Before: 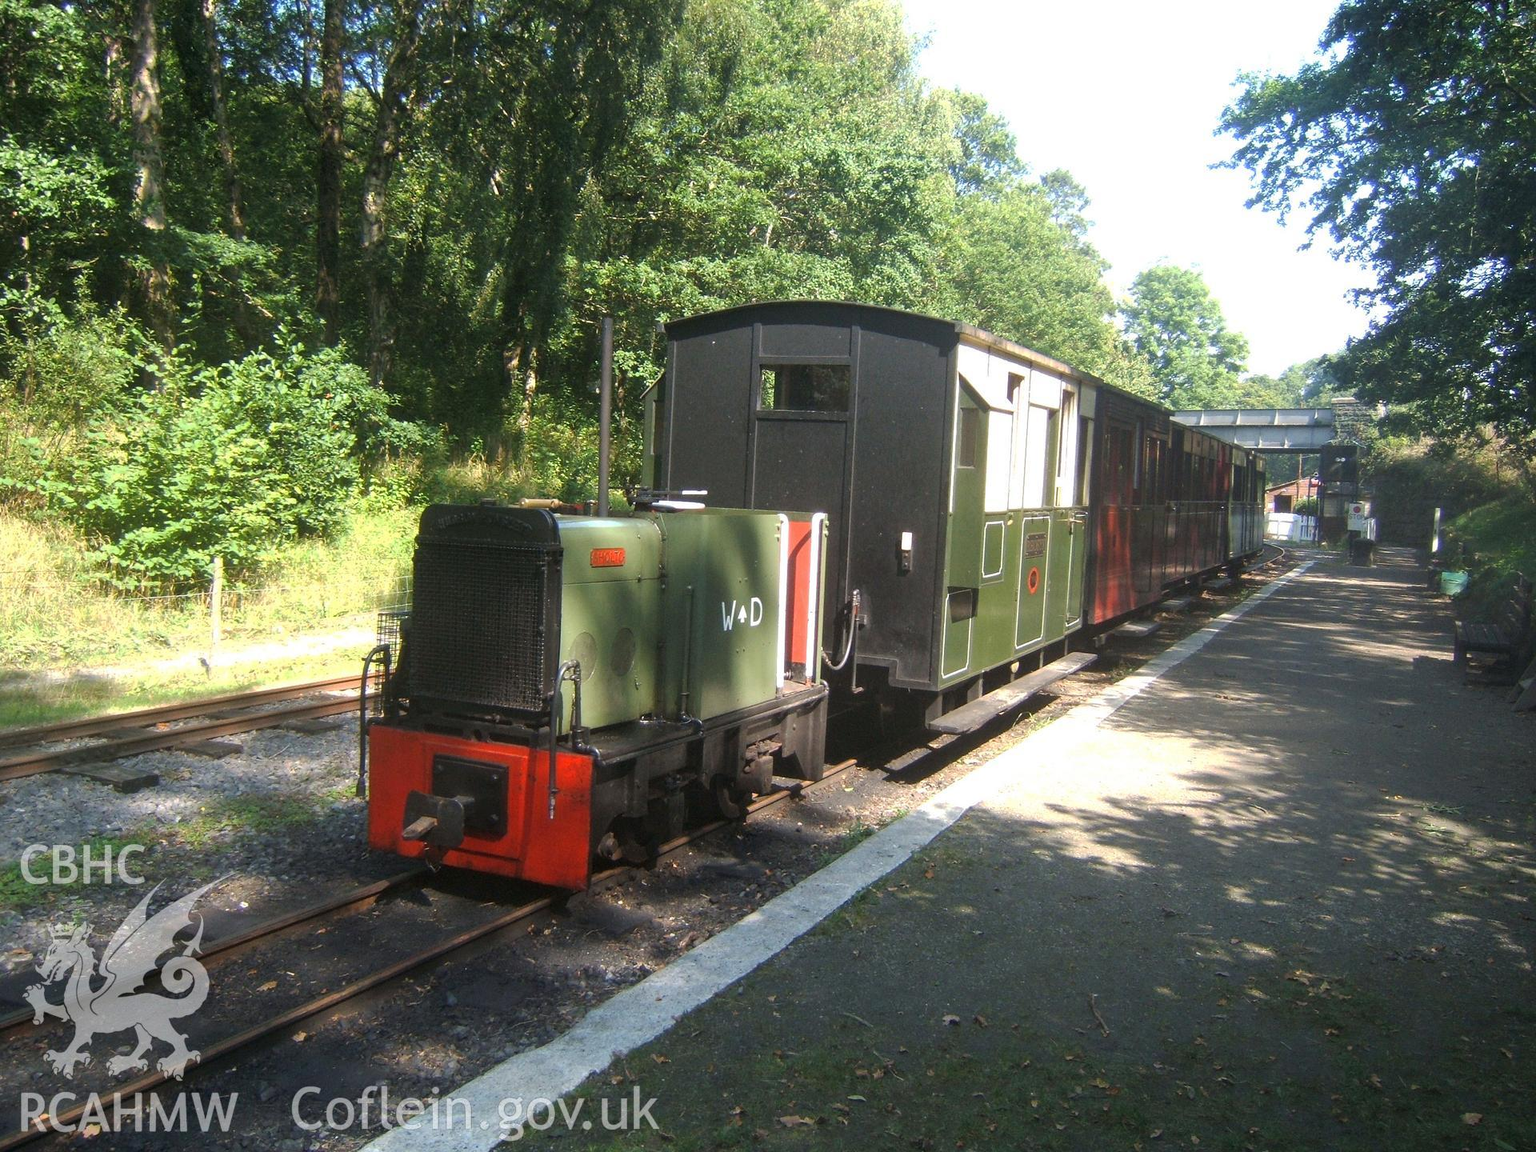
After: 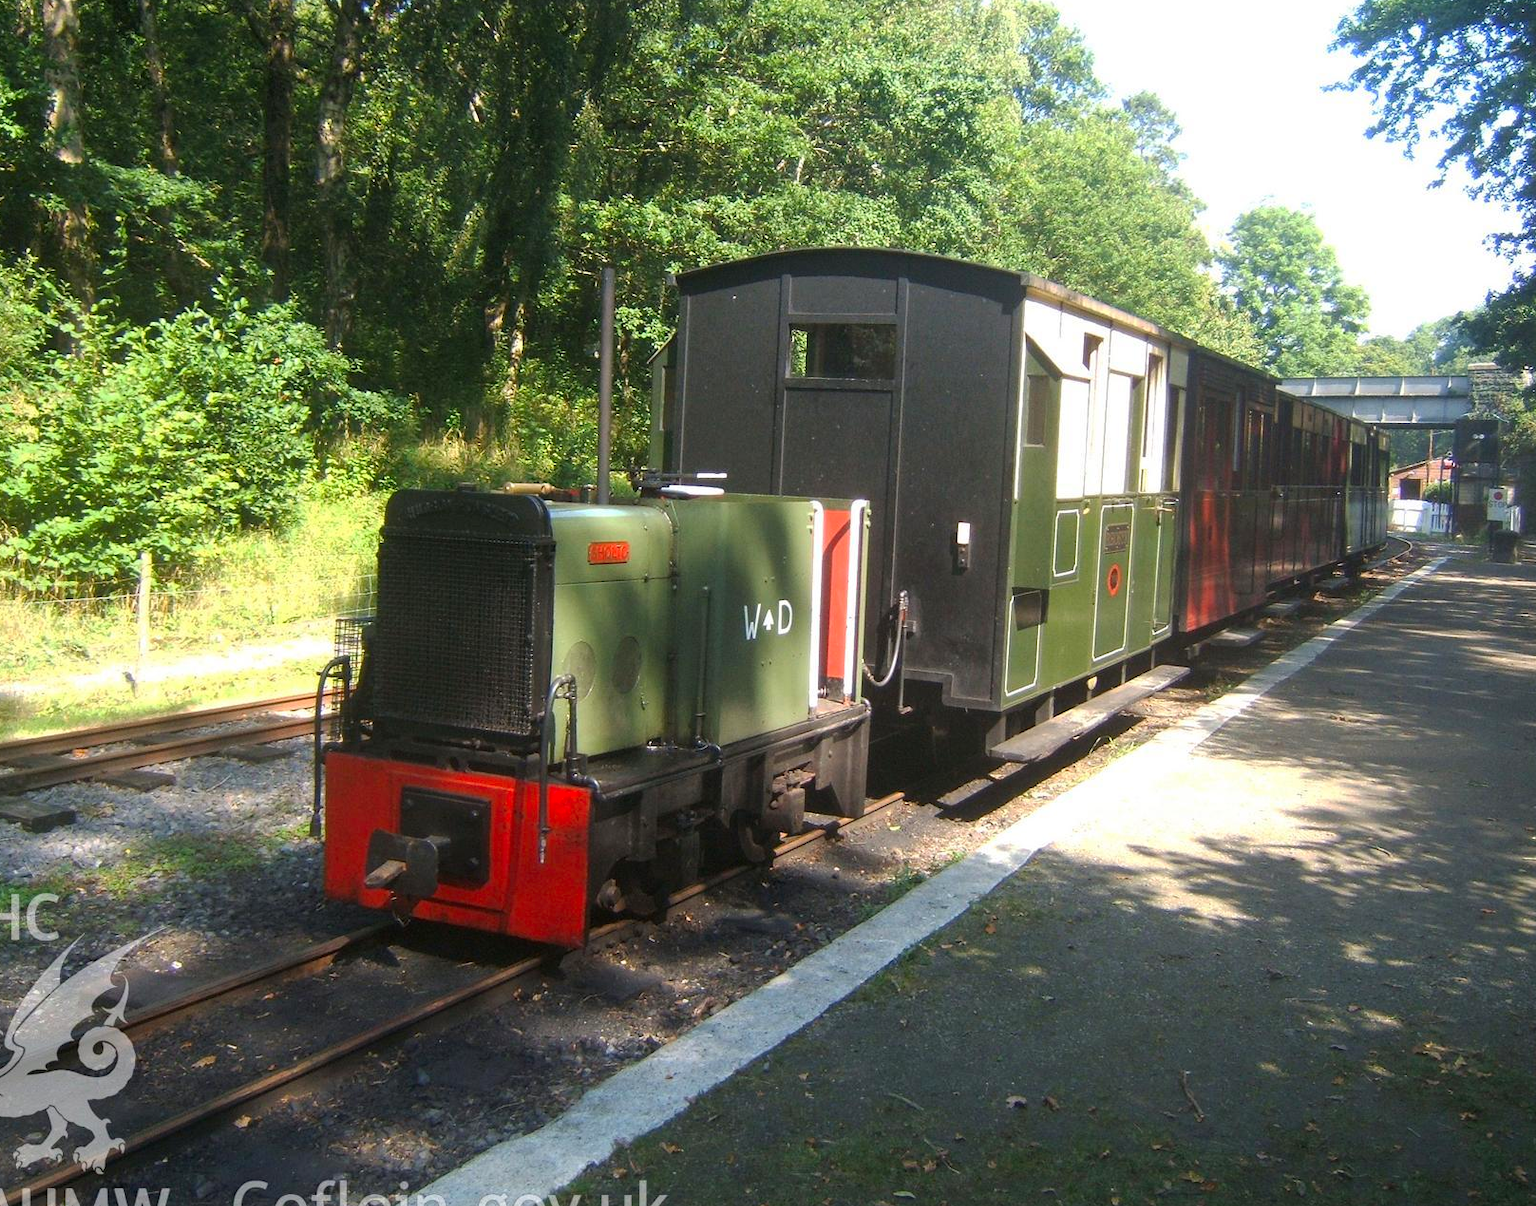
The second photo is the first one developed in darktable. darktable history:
crop: left 6.204%, top 7.997%, right 9.55%, bottom 3.796%
contrast brightness saturation: contrast 0.041, saturation 0.159
